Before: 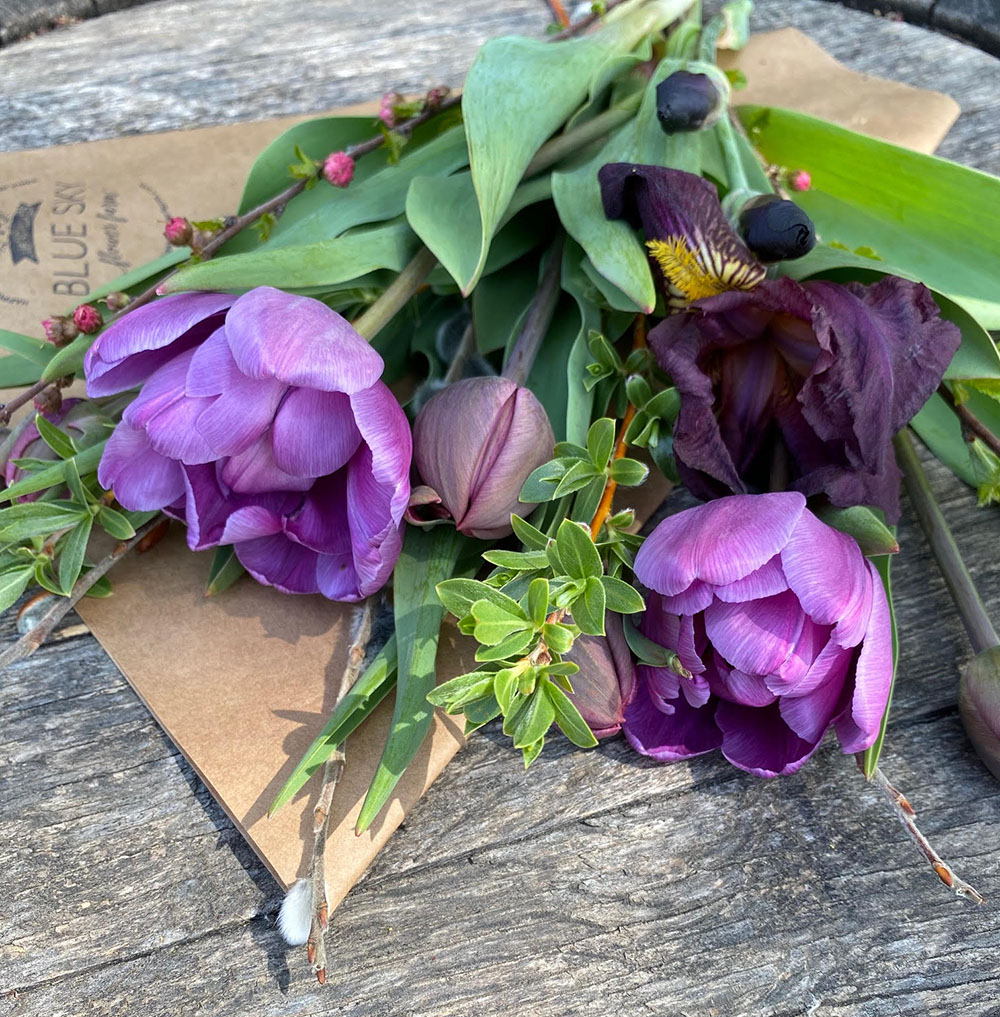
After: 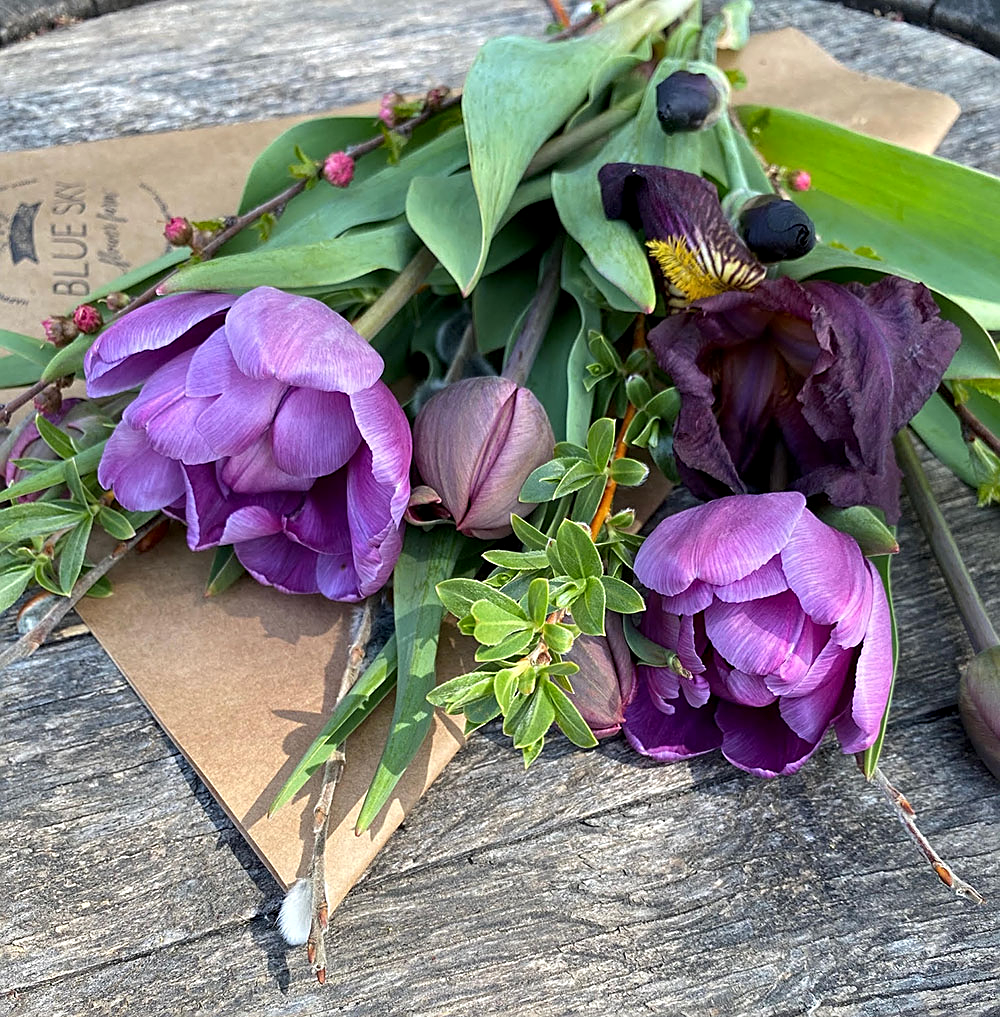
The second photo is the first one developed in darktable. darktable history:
contrast equalizer: octaves 7, y [[0.6 ×6], [0.55 ×6], [0 ×6], [0 ×6], [0 ×6]], mix 0.15
sharpen: on, module defaults
